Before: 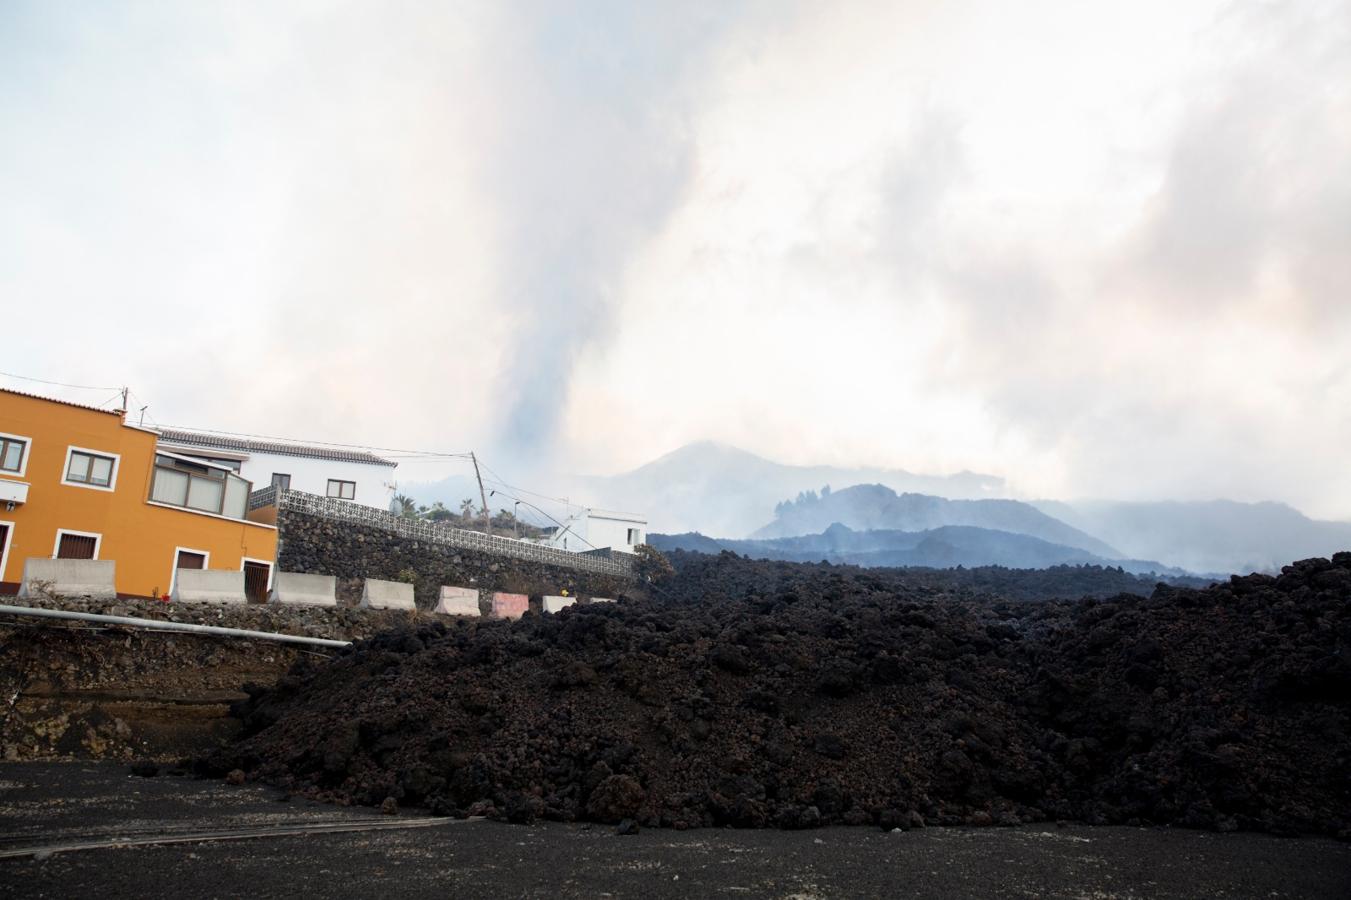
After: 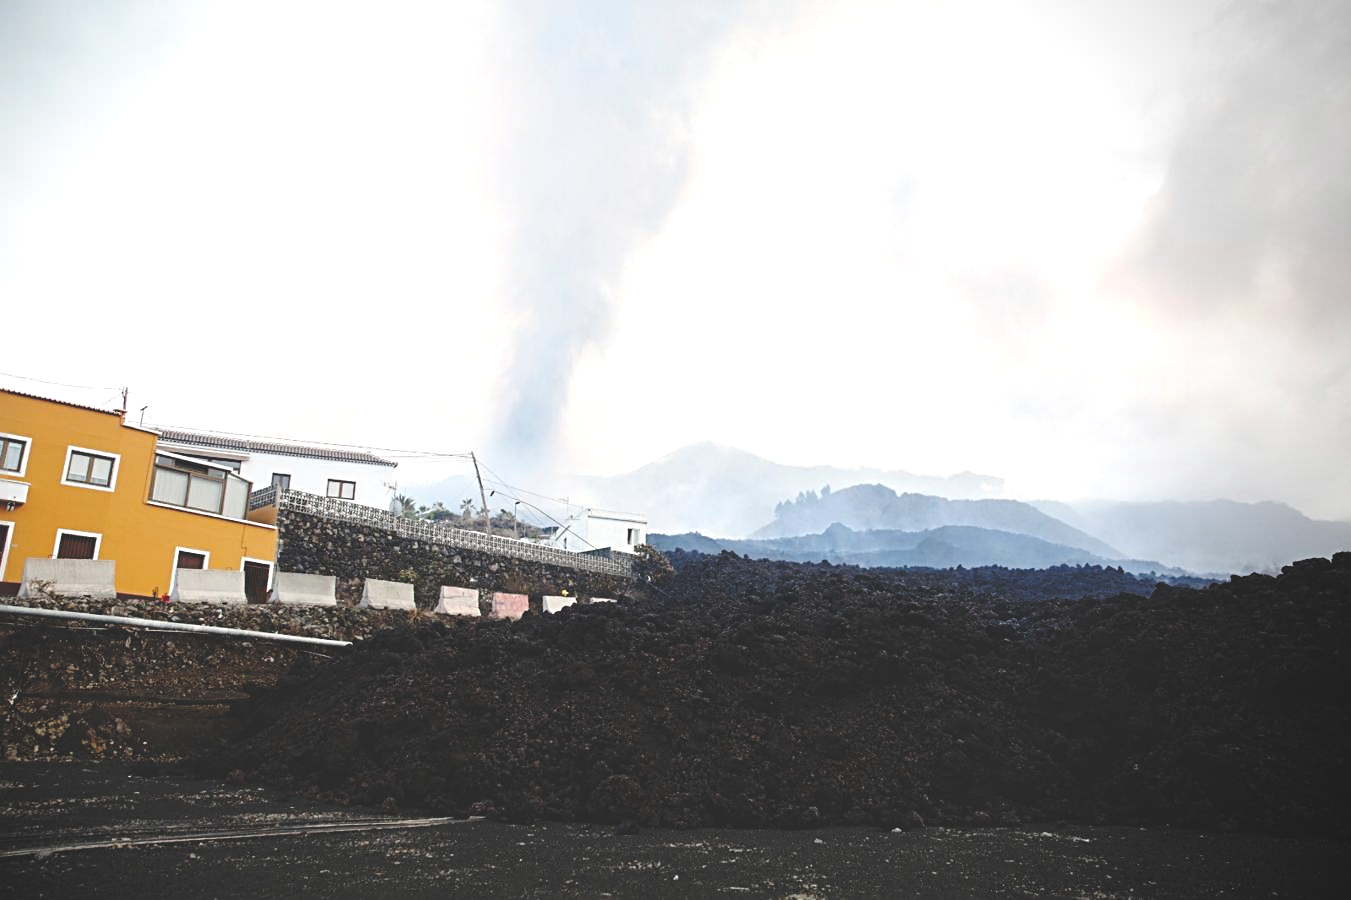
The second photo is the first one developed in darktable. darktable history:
sharpen: radius 3.111
base curve: curves: ch0 [(0, 0.024) (0.055, 0.065) (0.121, 0.166) (0.236, 0.319) (0.693, 0.726) (1, 1)], preserve colors none
color balance rgb: power › hue 73.92°, perceptual saturation grading › global saturation -0.111%, perceptual brilliance grading › highlights 7.394%, perceptual brilliance grading › mid-tones 3.25%, perceptual brilliance grading › shadows 1.629%
vignetting: center (-0.15, 0.012), unbound false
